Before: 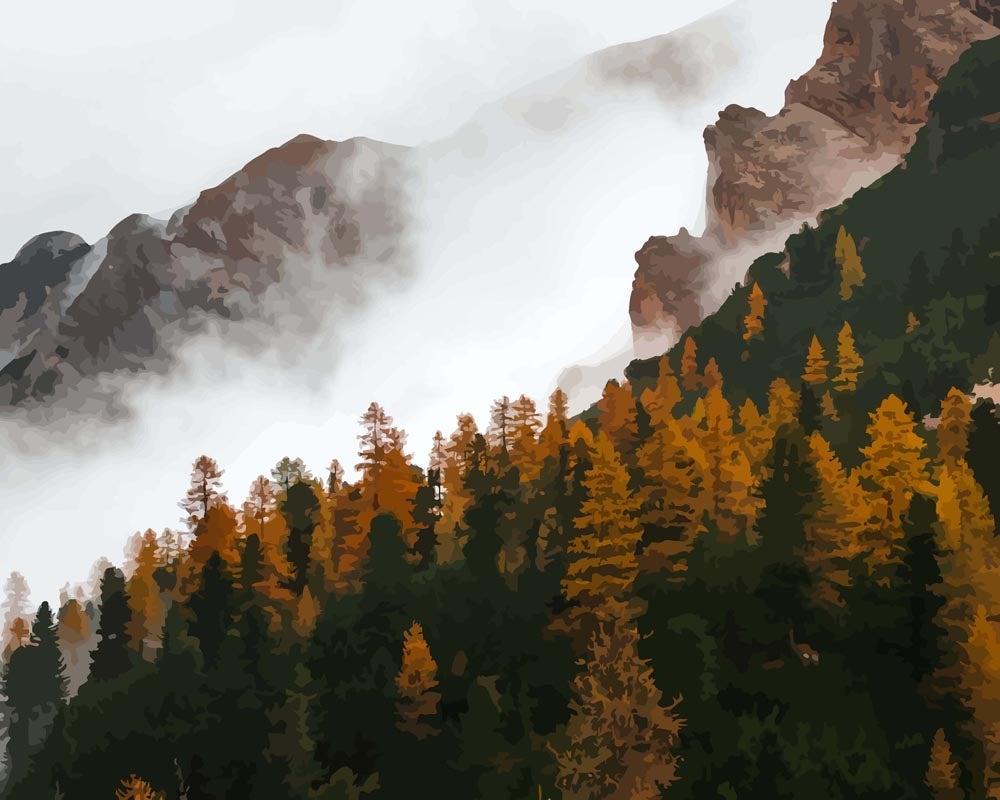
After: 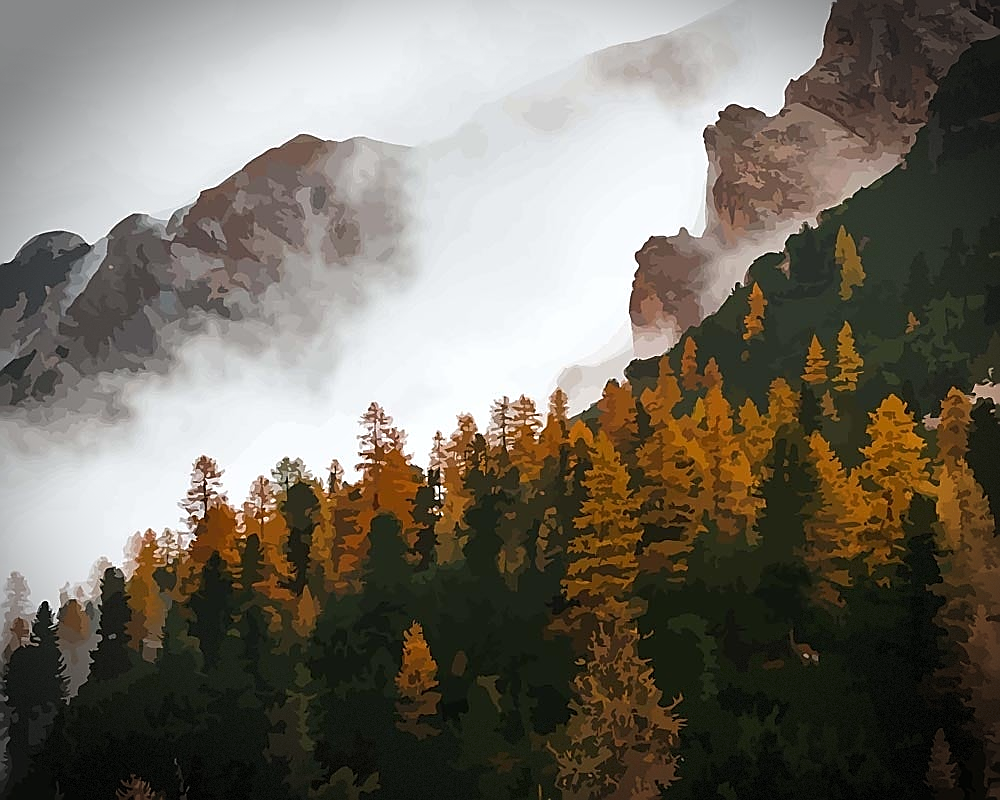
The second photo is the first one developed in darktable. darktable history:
sharpen: radius 1.426, amount 1.254, threshold 0.648
vignetting: brightness -0.721, saturation -0.48, automatic ratio true, dithering 8-bit output, unbound false
tone equalizer: mask exposure compensation -0.497 EV
